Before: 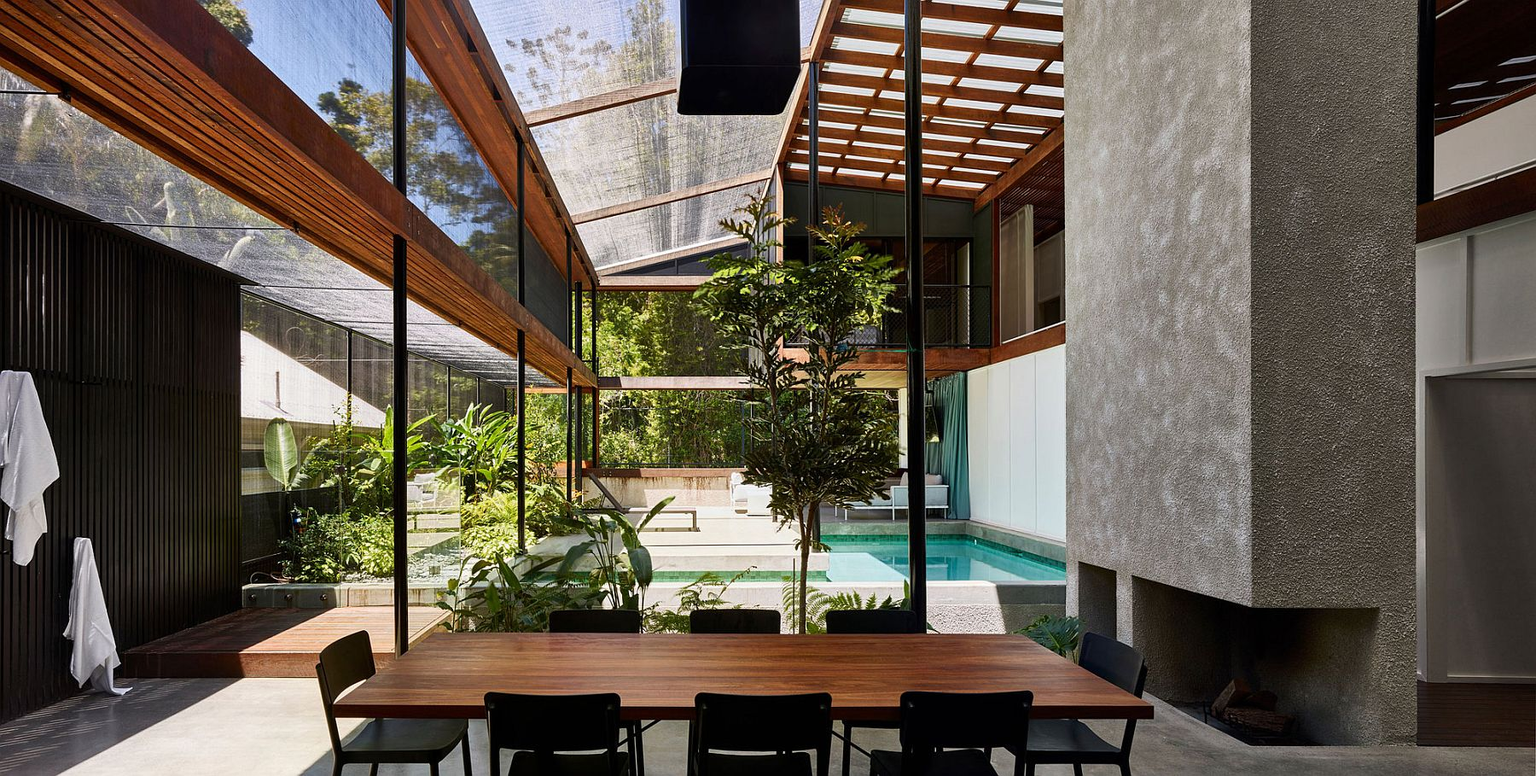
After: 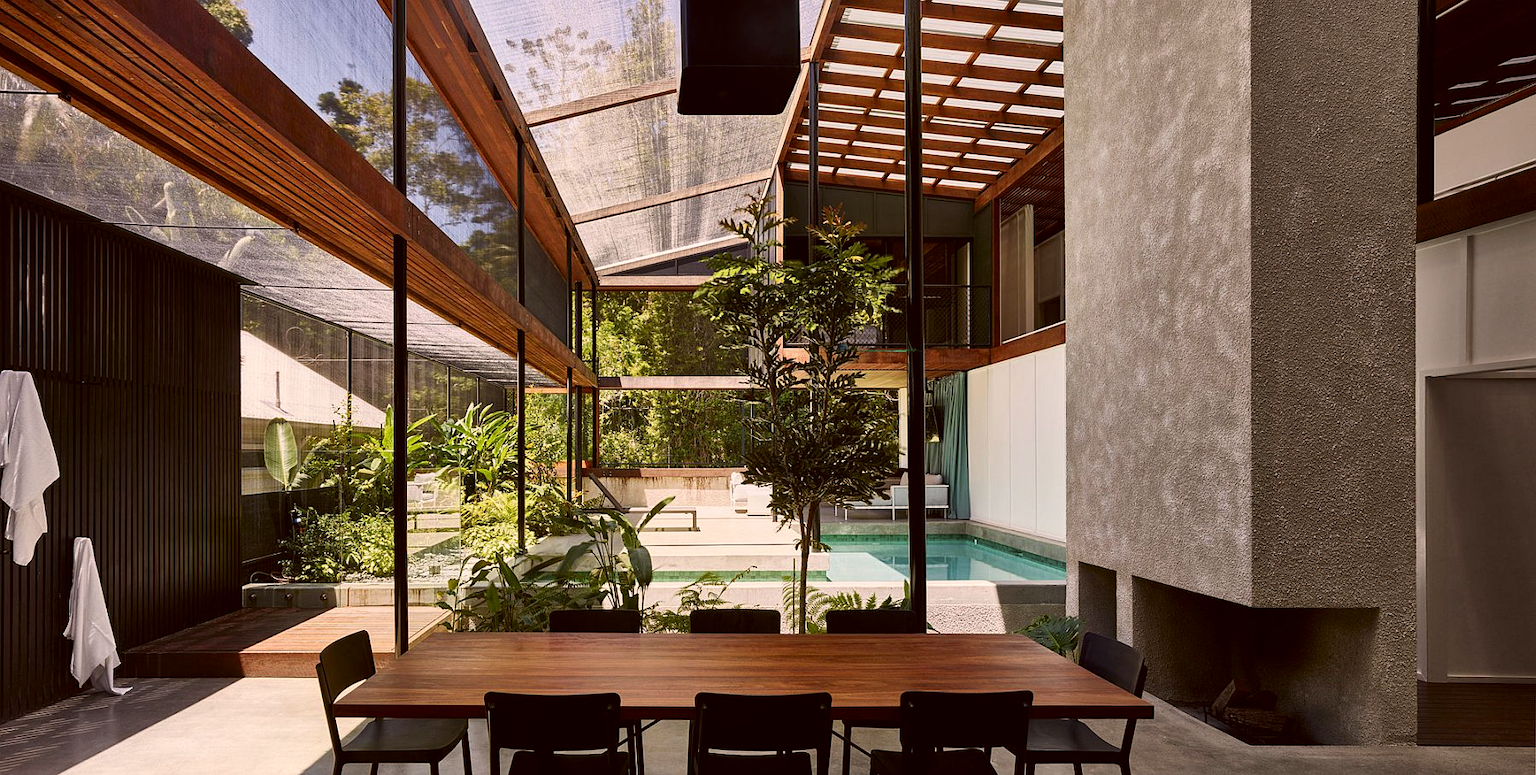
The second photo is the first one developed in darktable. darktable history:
color correction: highlights a* 6.71, highlights b* 8.04, shadows a* 6.18, shadows b* 7.26, saturation 0.911
